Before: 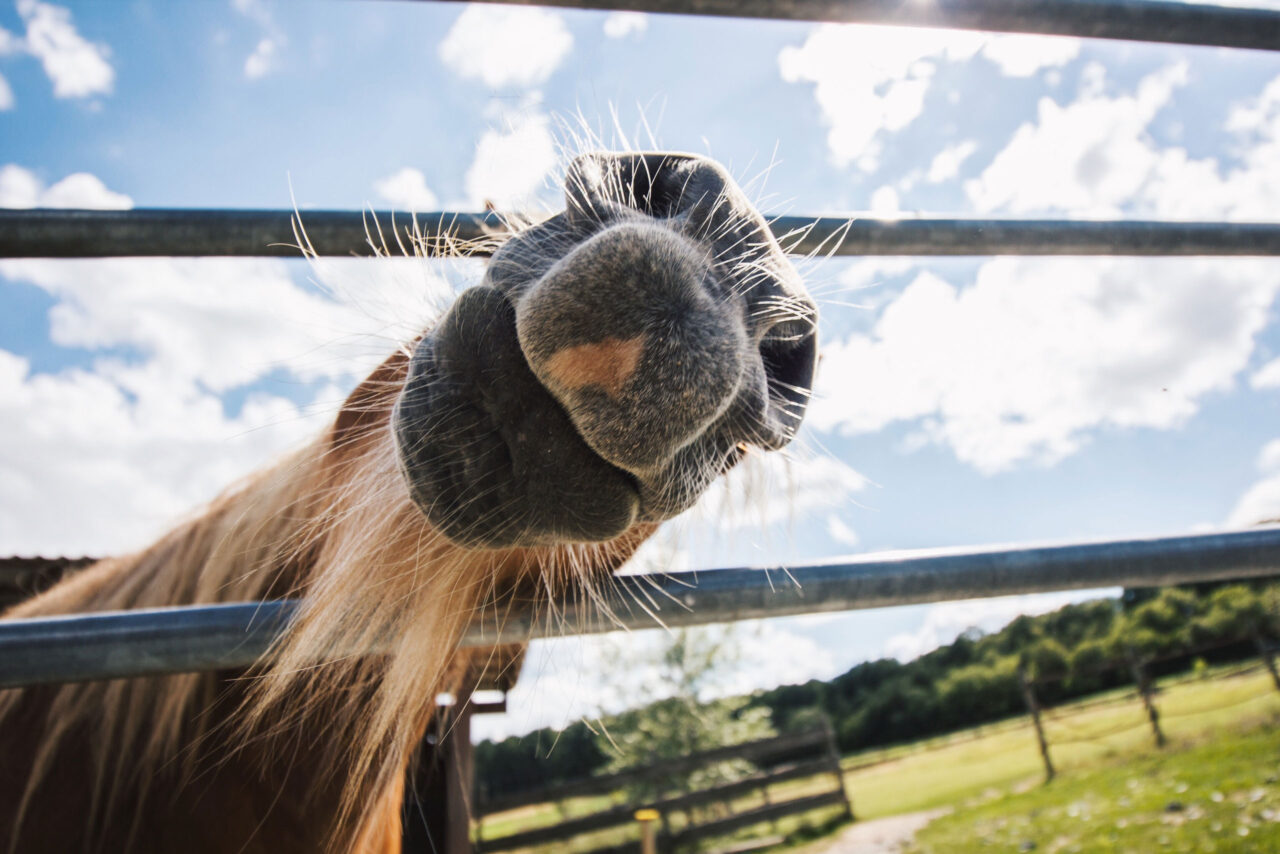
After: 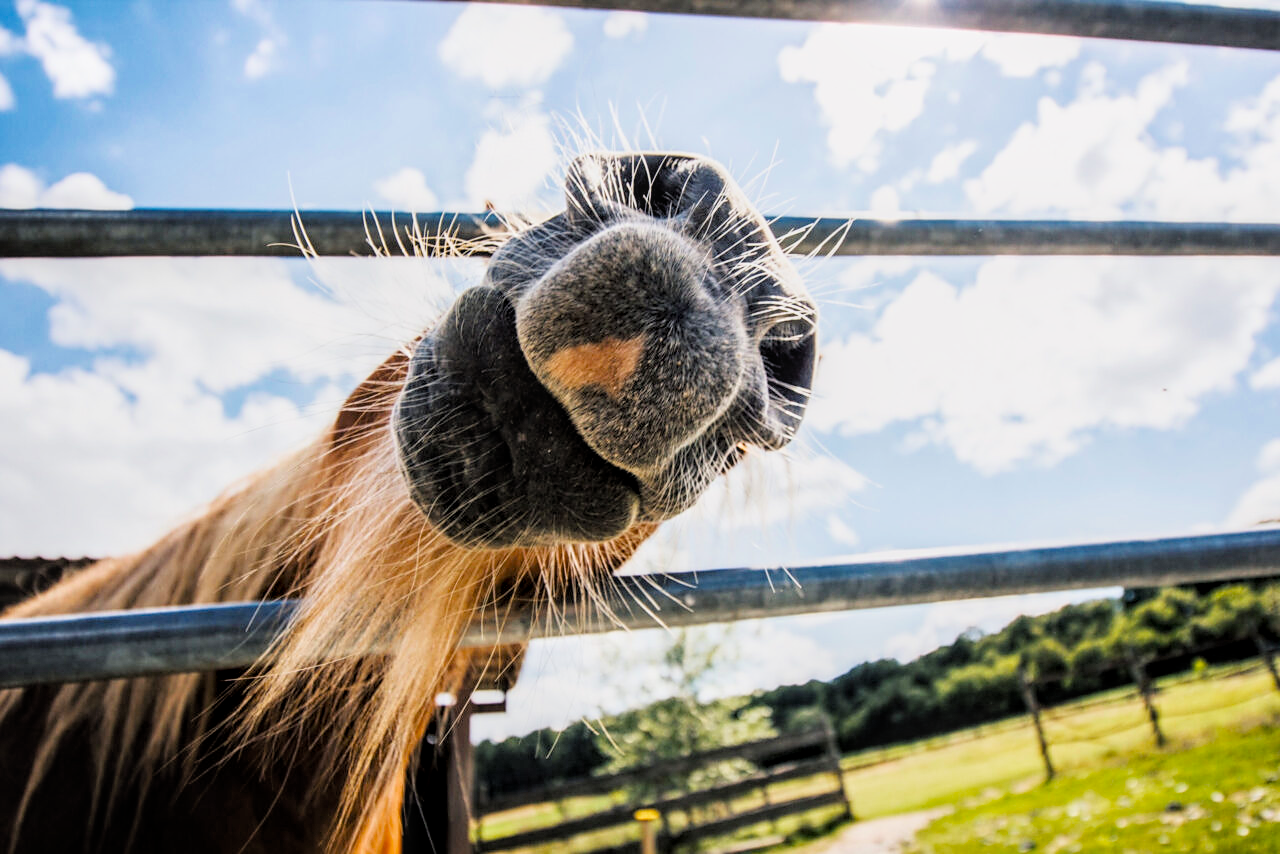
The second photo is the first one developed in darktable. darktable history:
exposure: black level correction 0.001, exposure 0.5 EV, compensate exposure bias true, compensate highlight preservation false
sharpen: radius 1.559, amount 0.373, threshold 1.271
filmic rgb: black relative exposure -7.75 EV, white relative exposure 4.4 EV, threshold 3 EV, target black luminance 0%, hardness 3.76, latitude 50.51%, contrast 1.074, highlights saturation mix 10%, shadows ↔ highlights balance -0.22%, color science v4 (2020), enable highlight reconstruction true
local contrast: detail 130%
white balance: emerald 1
